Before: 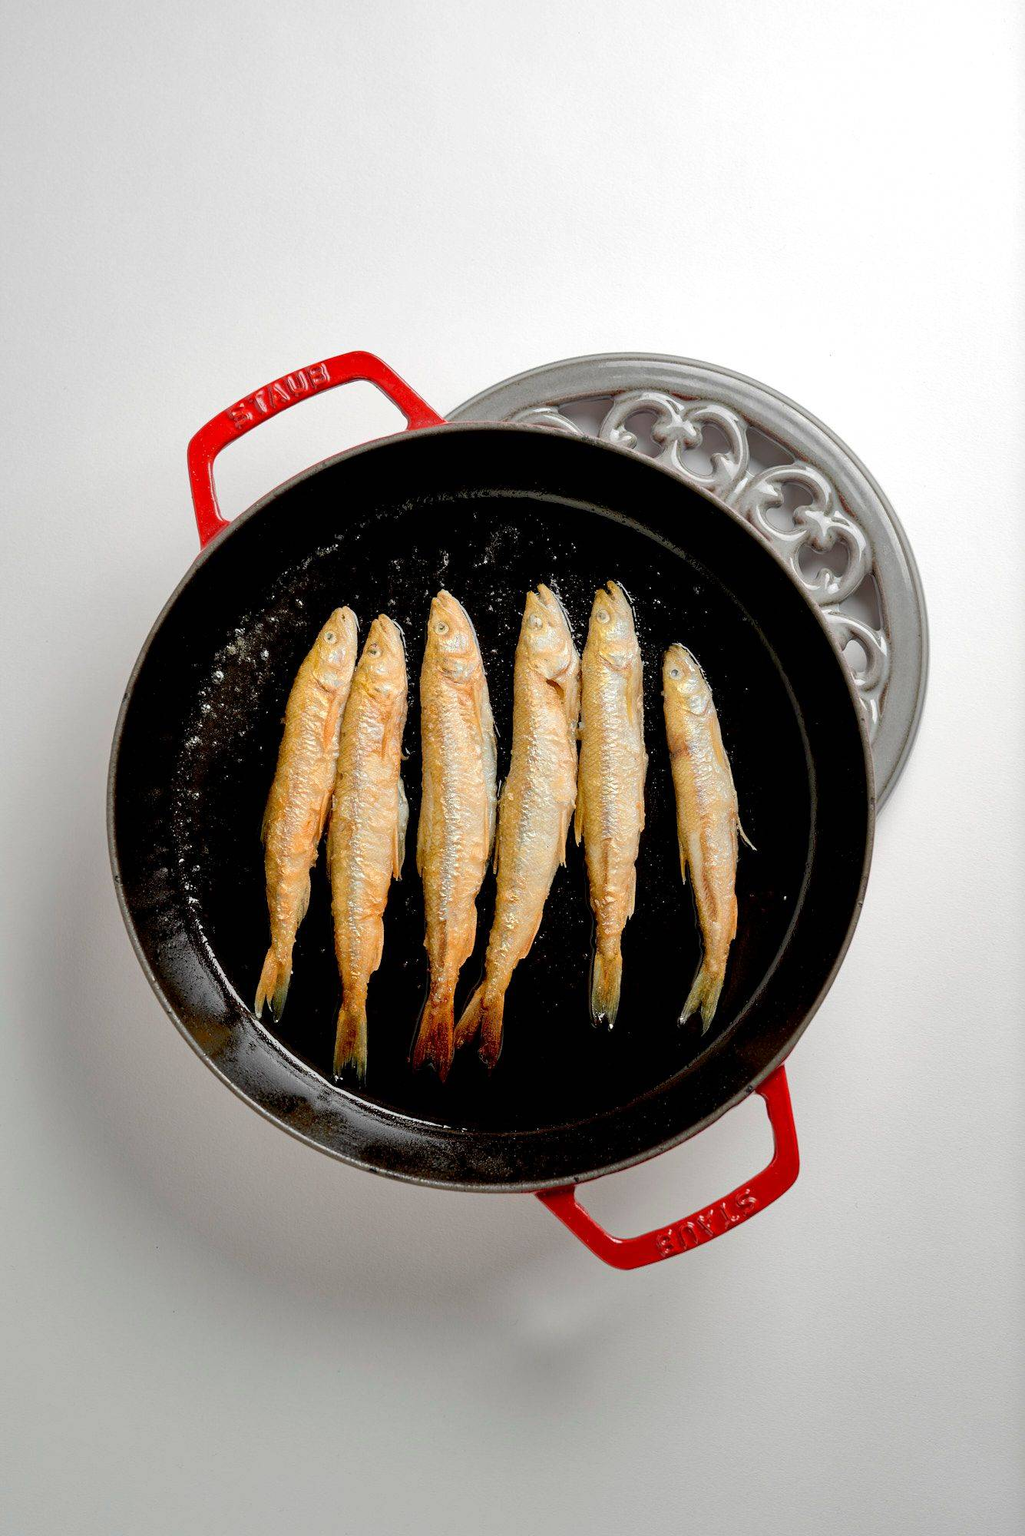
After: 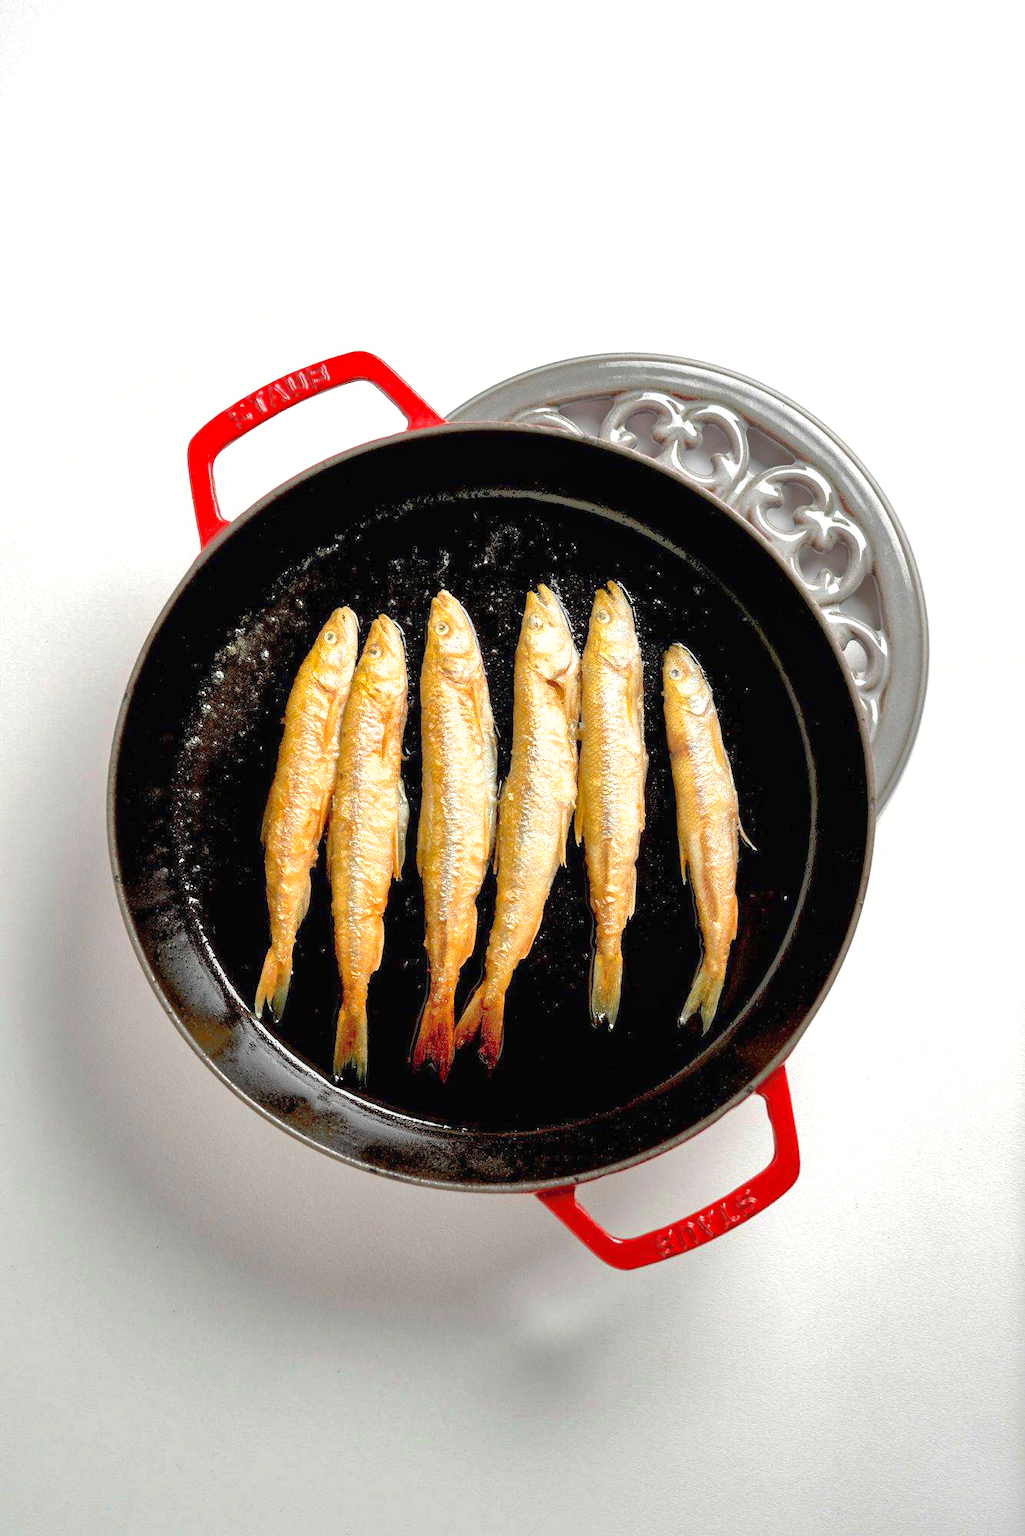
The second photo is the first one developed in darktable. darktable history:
contrast equalizer: y [[0.5 ×4, 0.483, 0.43], [0.5 ×6], [0.5 ×6], [0 ×6], [0 ×6]]
shadows and highlights: on, module defaults
exposure: black level correction 0, exposure 0.7 EV, compensate exposure bias true, compensate highlight preservation false
